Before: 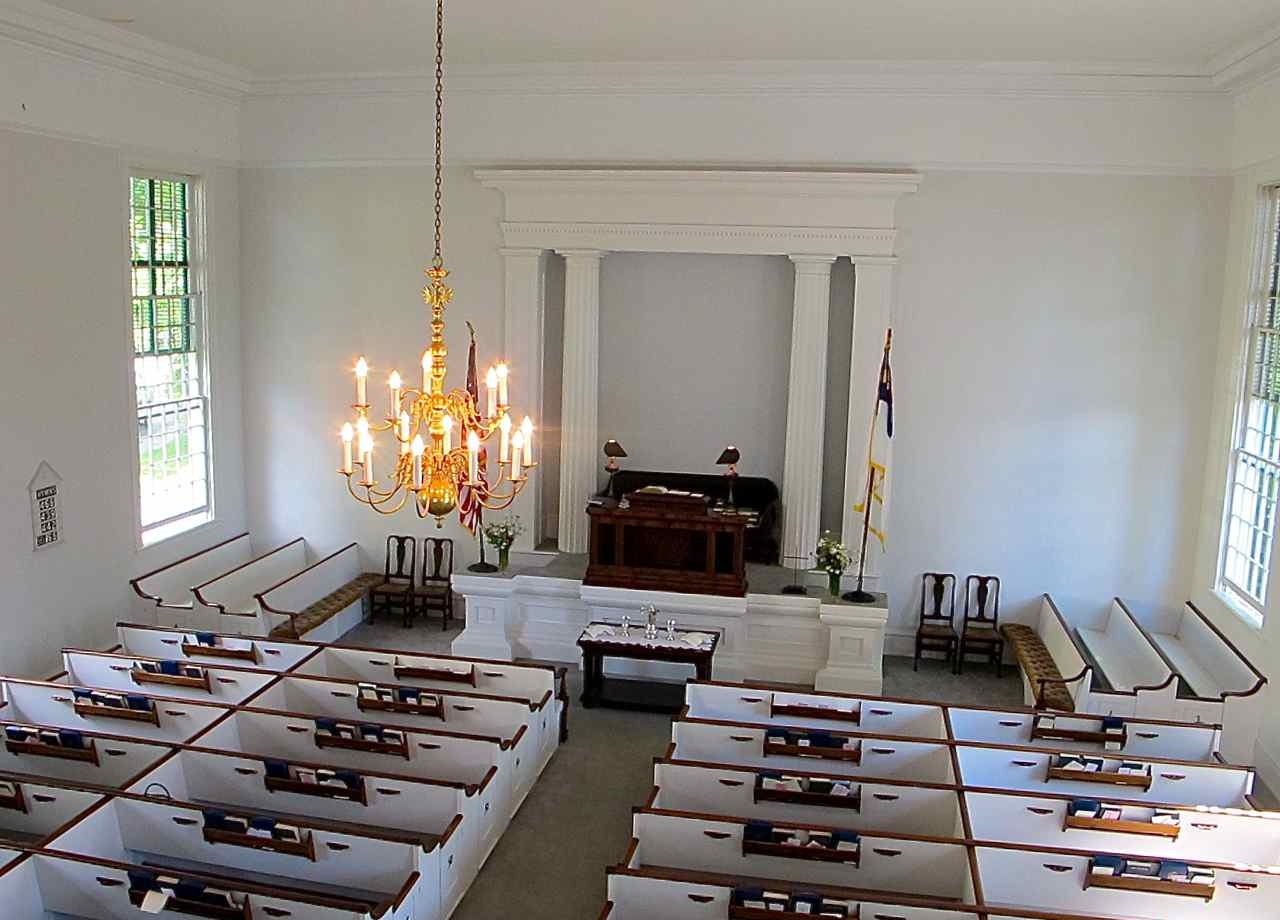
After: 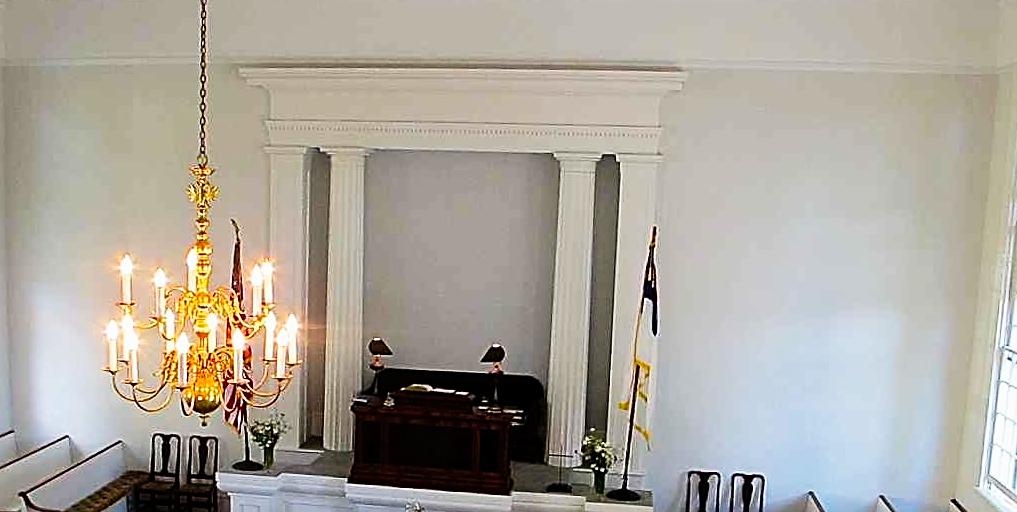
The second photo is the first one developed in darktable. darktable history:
sharpen: on, module defaults
crop: left 18.38%, top 11.092%, right 2.134%, bottom 33.217%
tone curve: curves: ch0 [(0, 0) (0.003, 0.008) (0.011, 0.008) (0.025, 0.011) (0.044, 0.017) (0.069, 0.026) (0.1, 0.039) (0.136, 0.054) (0.177, 0.093) (0.224, 0.15) (0.277, 0.21) (0.335, 0.285) (0.399, 0.366) (0.468, 0.462) (0.543, 0.564) (0.623, 0.679) (0.709, 0.79) (0.801, 0.883) (0.898, 0.95) (1, 1)], preserve colors none
exposure: exposure -0.064 EV, compensate highlight preservation false
